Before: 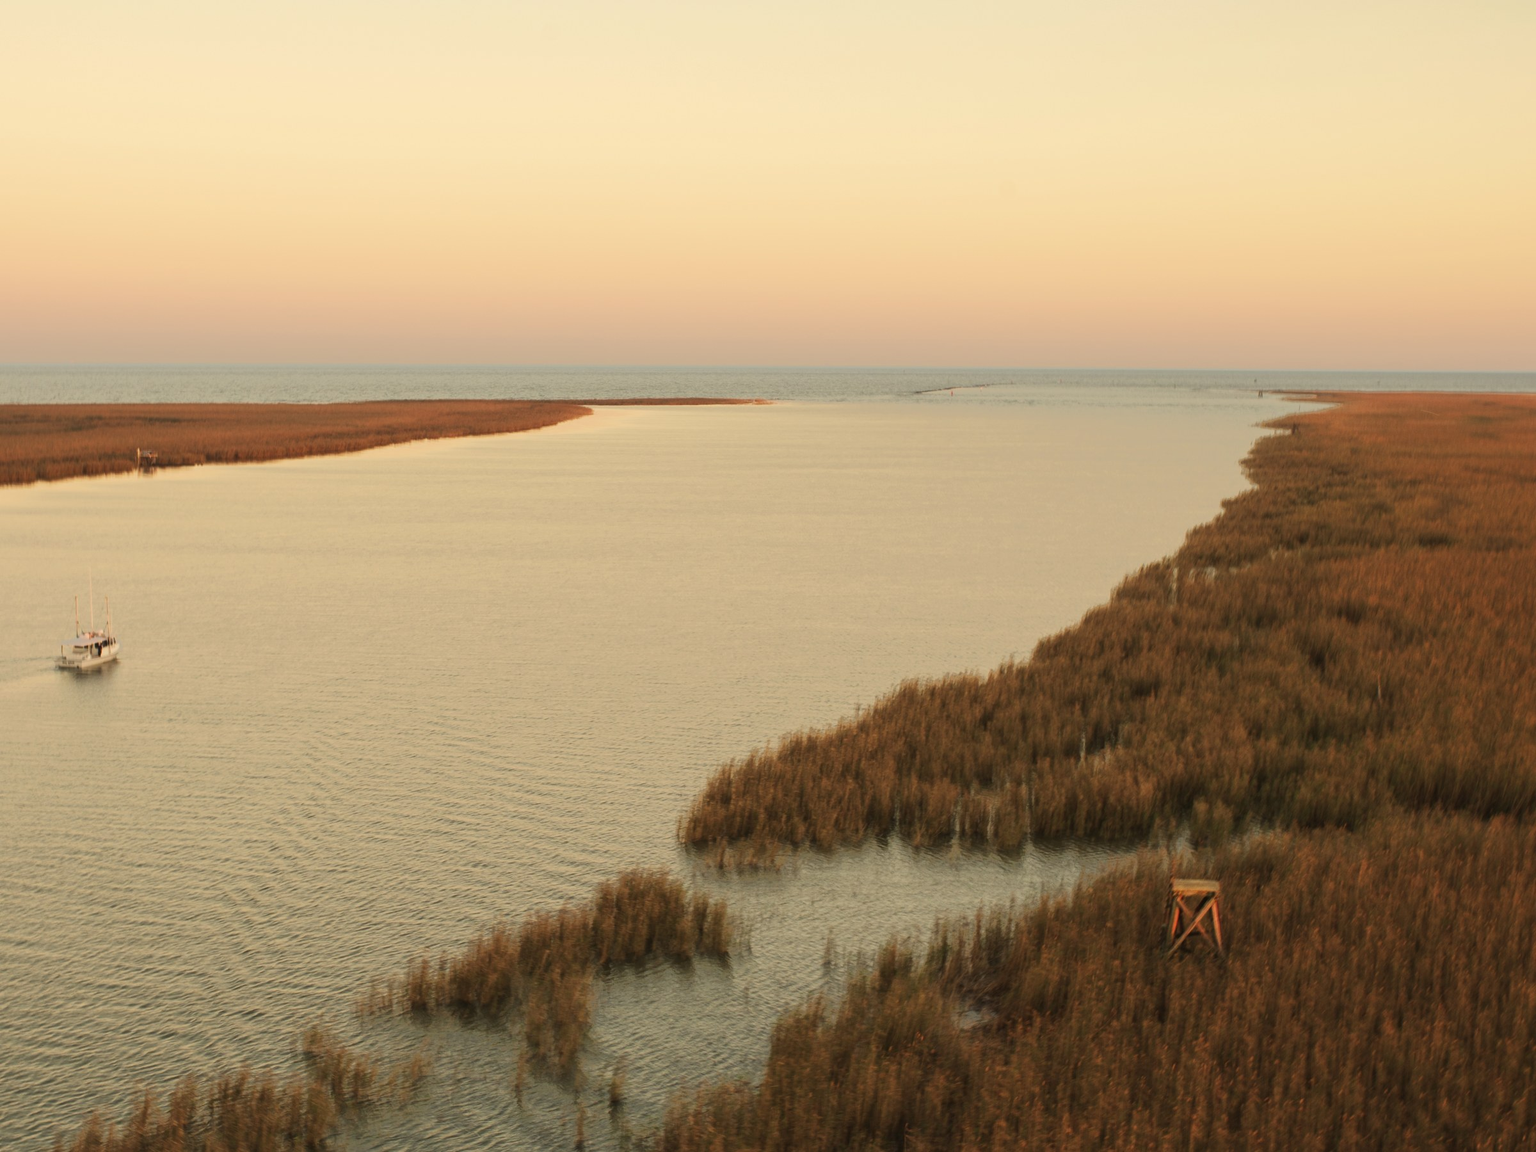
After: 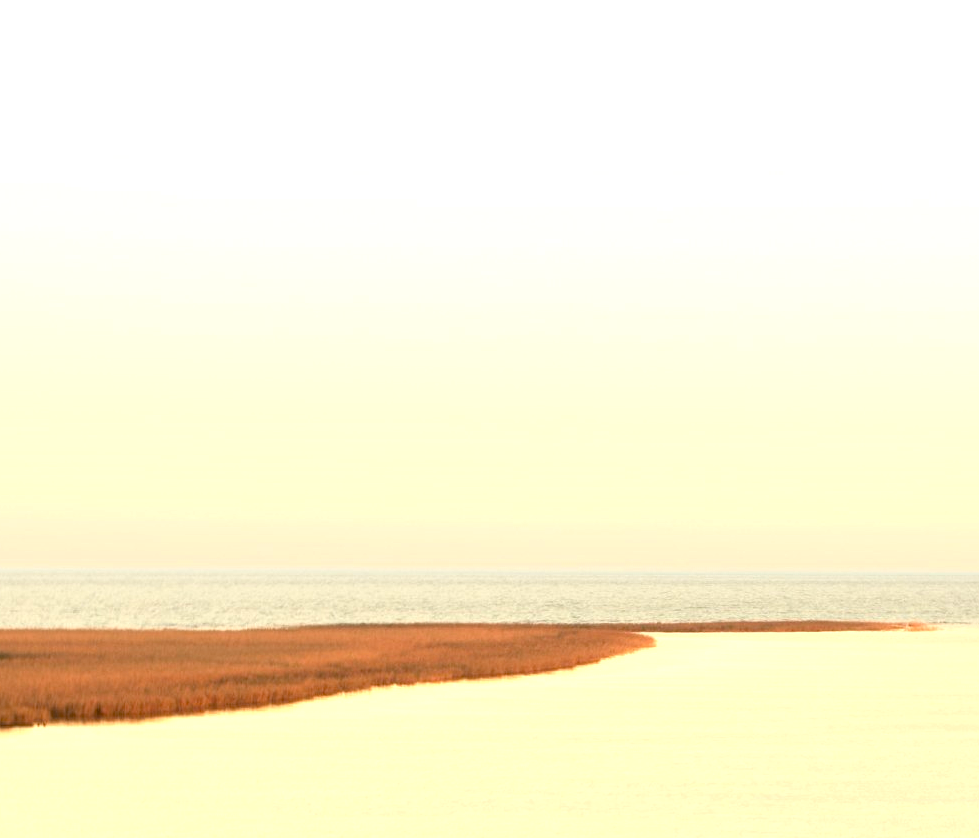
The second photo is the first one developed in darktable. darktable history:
exposure: black level correction 0.011, exposure 1.078 EV, compensate highlight preservation false
crop and rotate: left 11.303%, top 0.065%, right 47.885%, bottom 53.353%
